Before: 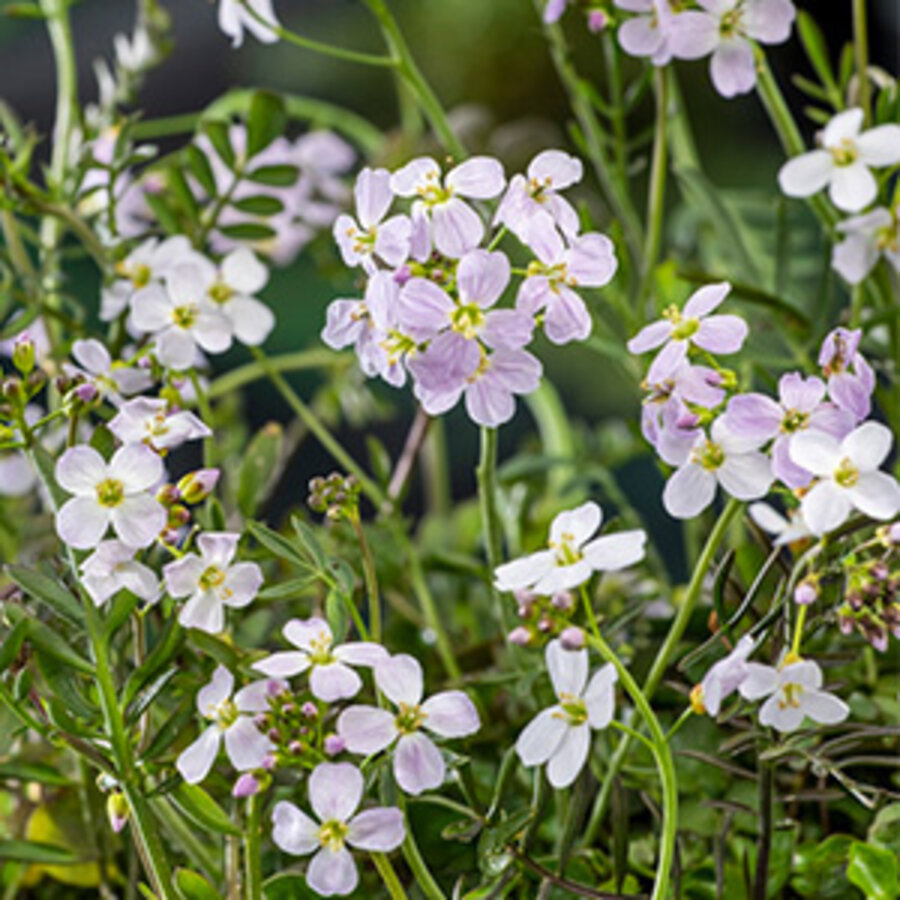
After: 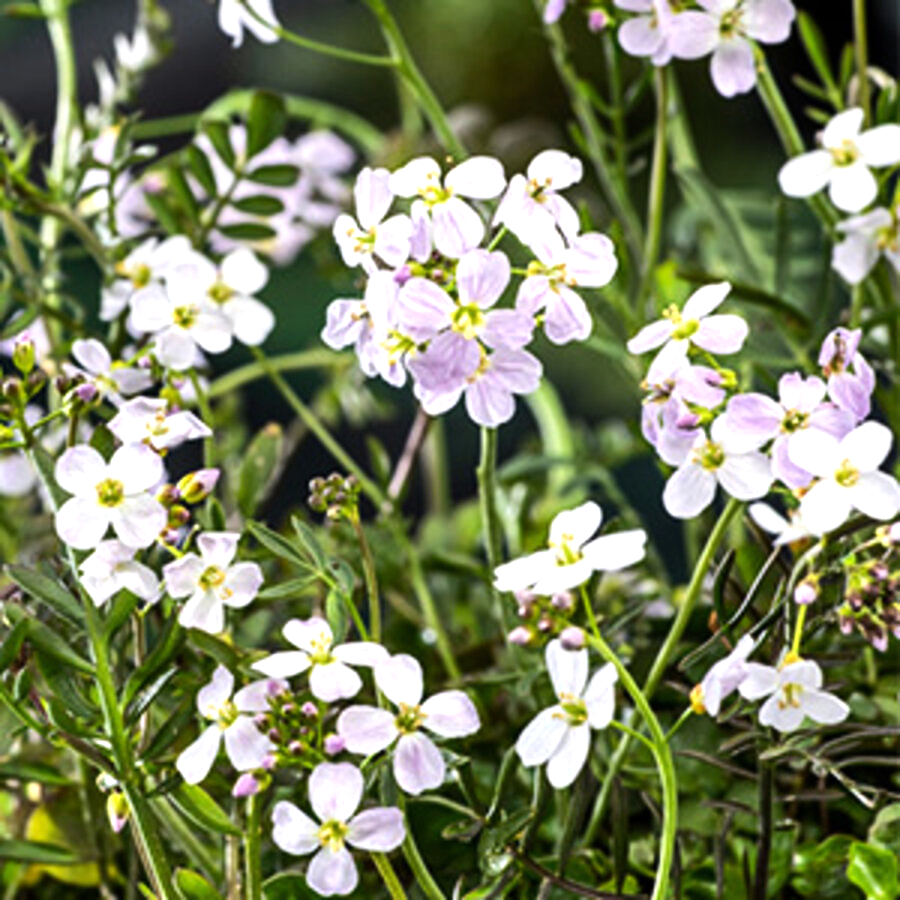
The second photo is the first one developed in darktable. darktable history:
tone equalizer: -8 EV -0.741 EV, -7 EV -0.714 EV, -6 EV -0.576 EV, -5 EV -0.387 EV, -3 EV 0.385 EV, -2 EV 0.6 EV, -1 EV 0.692 EV, +0 EV 0.773 EV, edges refinement/feathering 500, mask exposure compensation -1.57 EV, preserve details no
